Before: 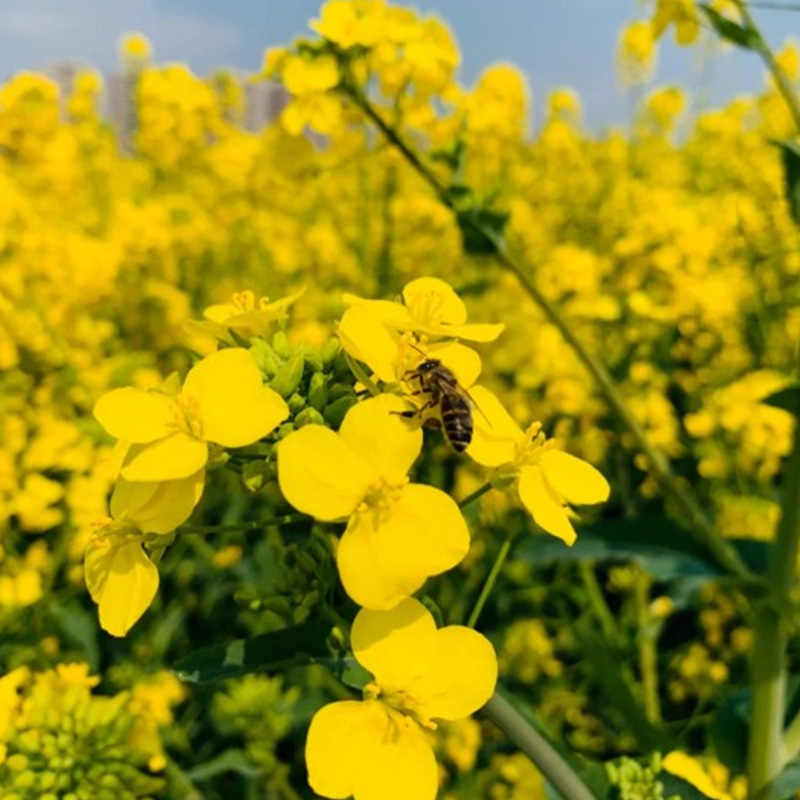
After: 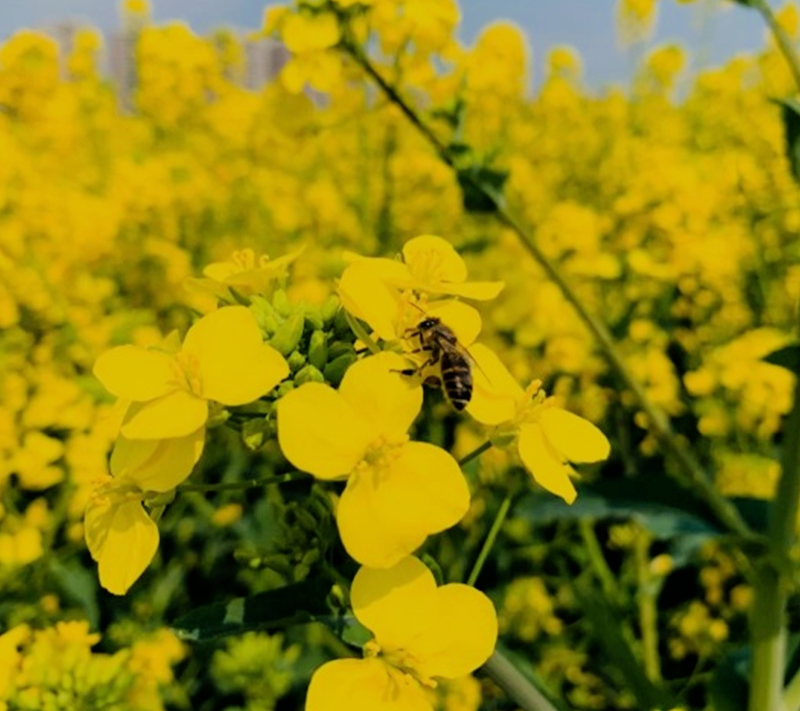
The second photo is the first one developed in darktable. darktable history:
crop and rotate: top 5.472%, bottom 5.639%
filmic rgb: black relative exposure -7.65 EV, white relative exposure 4.56 EV, hardness 3.61, color science v6 (2022)
